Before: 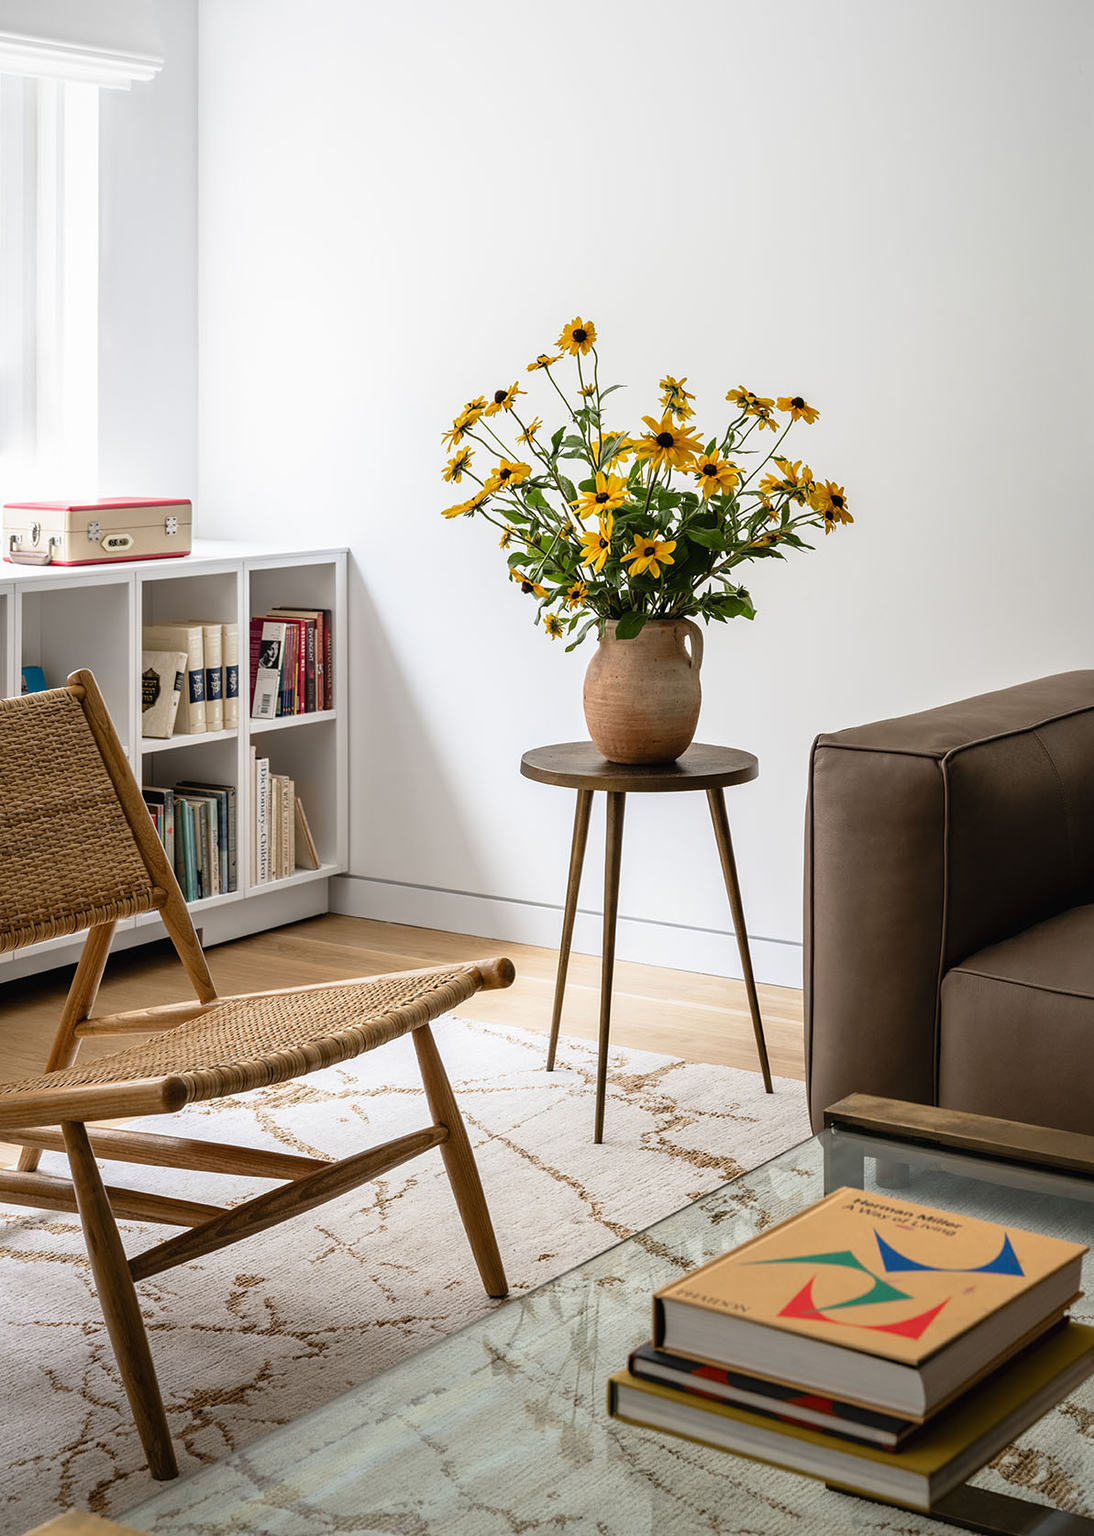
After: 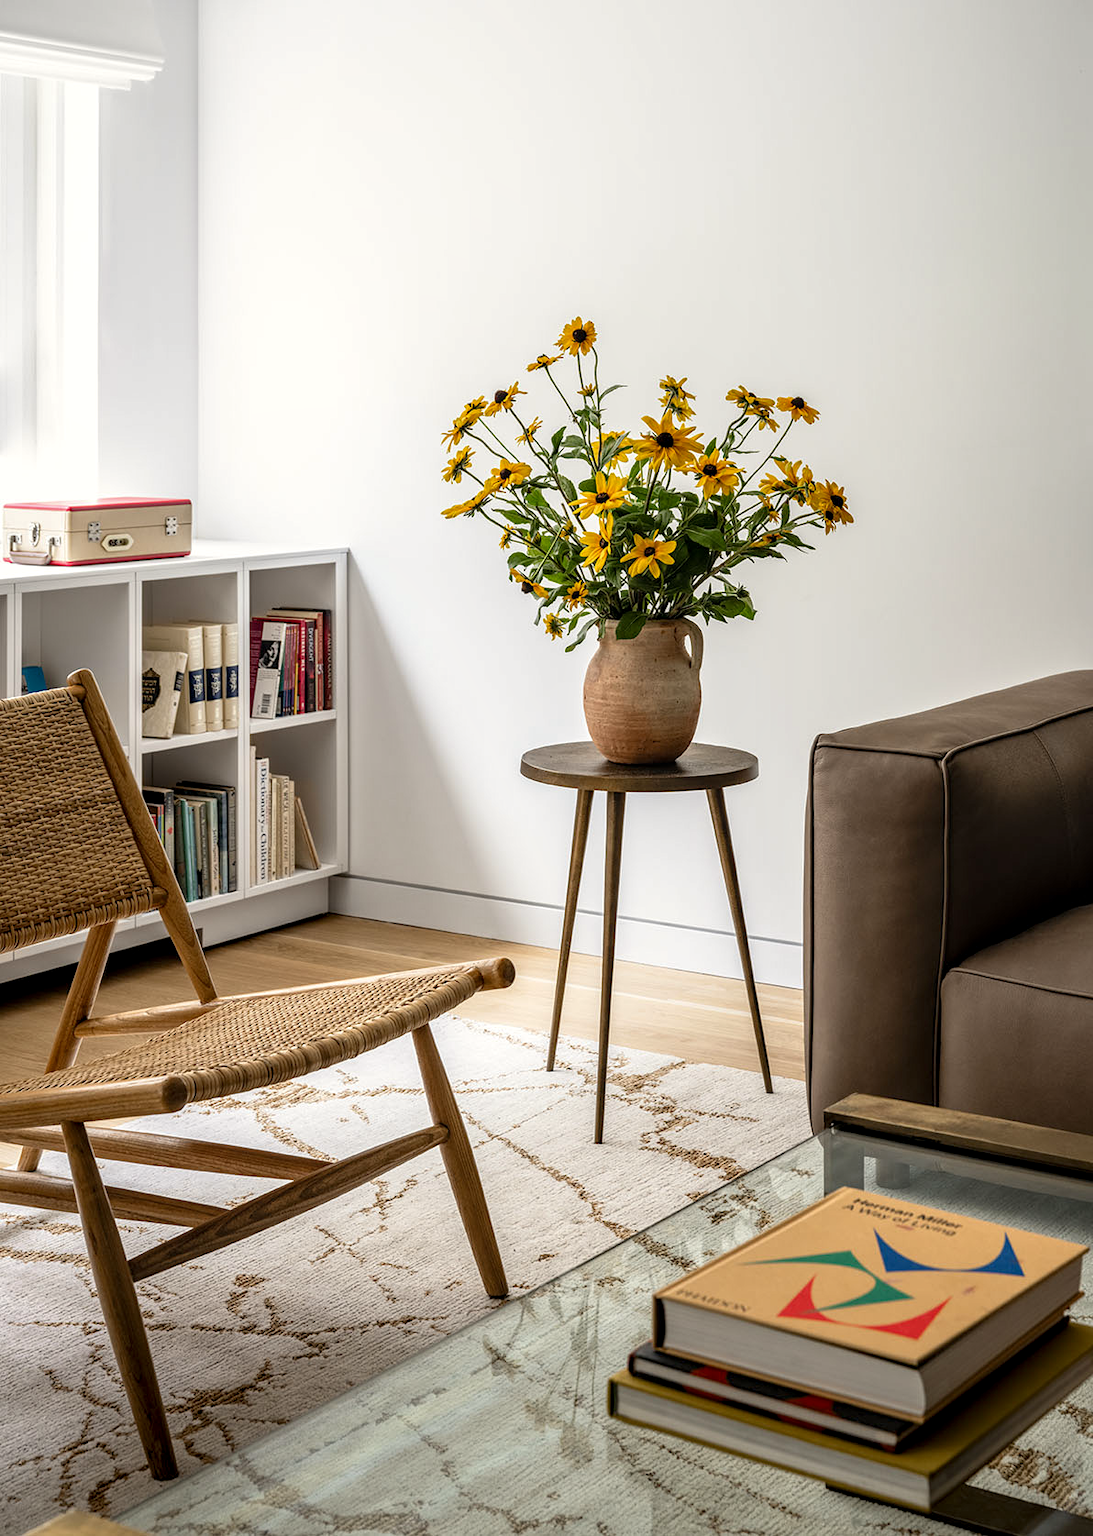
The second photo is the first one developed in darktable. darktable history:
exposure: black level correction 0.001, compensate highlight preservation false
color correction: highlights b* 3
local contrast: detail 130%
